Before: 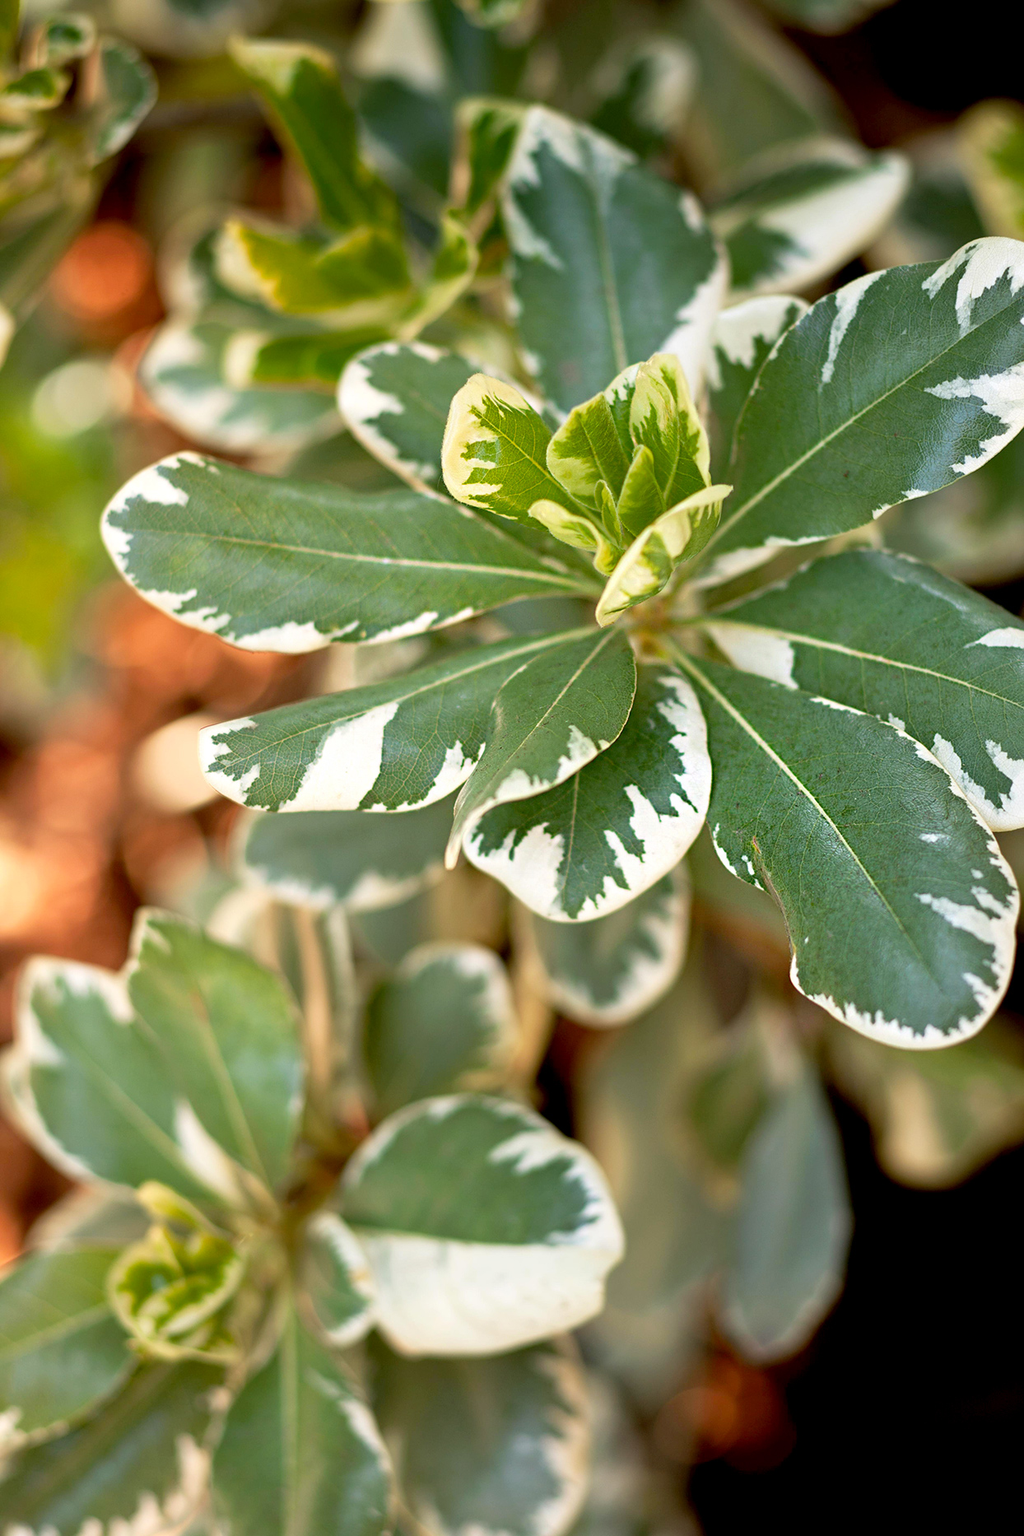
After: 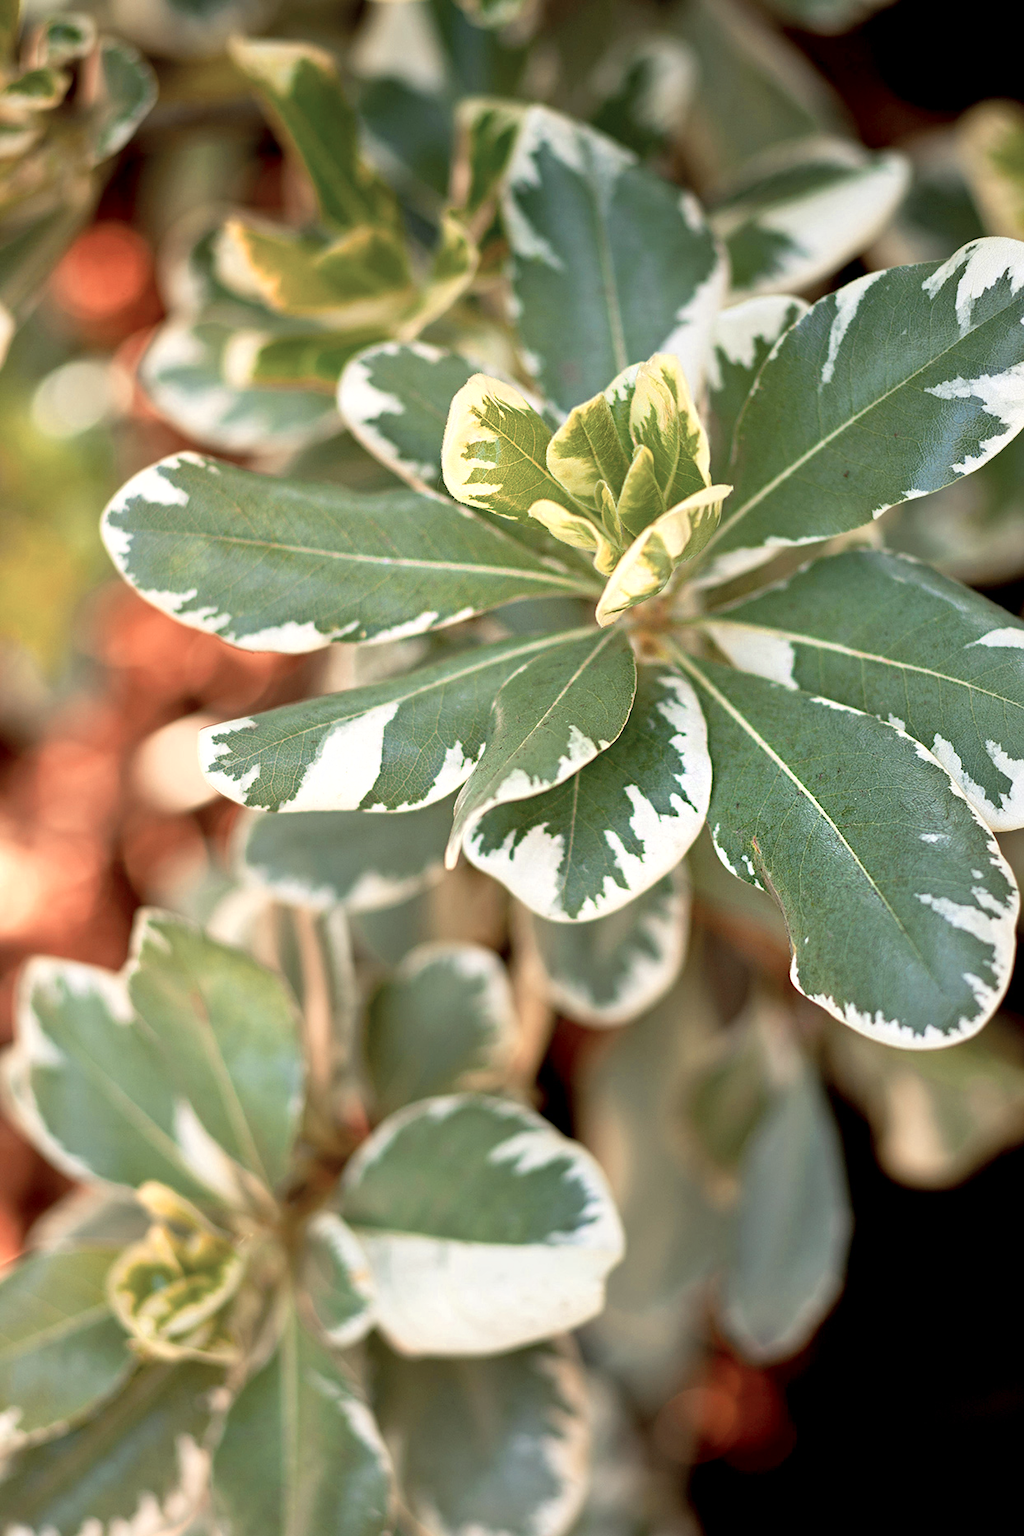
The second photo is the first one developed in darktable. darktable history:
color zones: curves: ch0 [(0, 0.473) (0.001, 0.473) (0.226, 0.548) (0.4, 0.589) (0.525, 0.54) (0.728, 0.403) (0.999, 0.473) (1, 0.473)]; ch1 [(0, 0.619) (0.001, 0.619) (0.234, 0.388) (0.4, 0.372) (0.528, 0.422) (0.732, 0.53) (0.999, 0.619) (1, 0.619)]; ch2 [(0, 0.547) (0.001, 0.547) (0.226, 0.45) (0.4, 0.525) (0.525, 0.585) (0.8, 0.511) (0.999, 0.547) (1, 0.547)]
shadows and highlights: shadows 20.75, highlights -36.11, soften with gaussian
